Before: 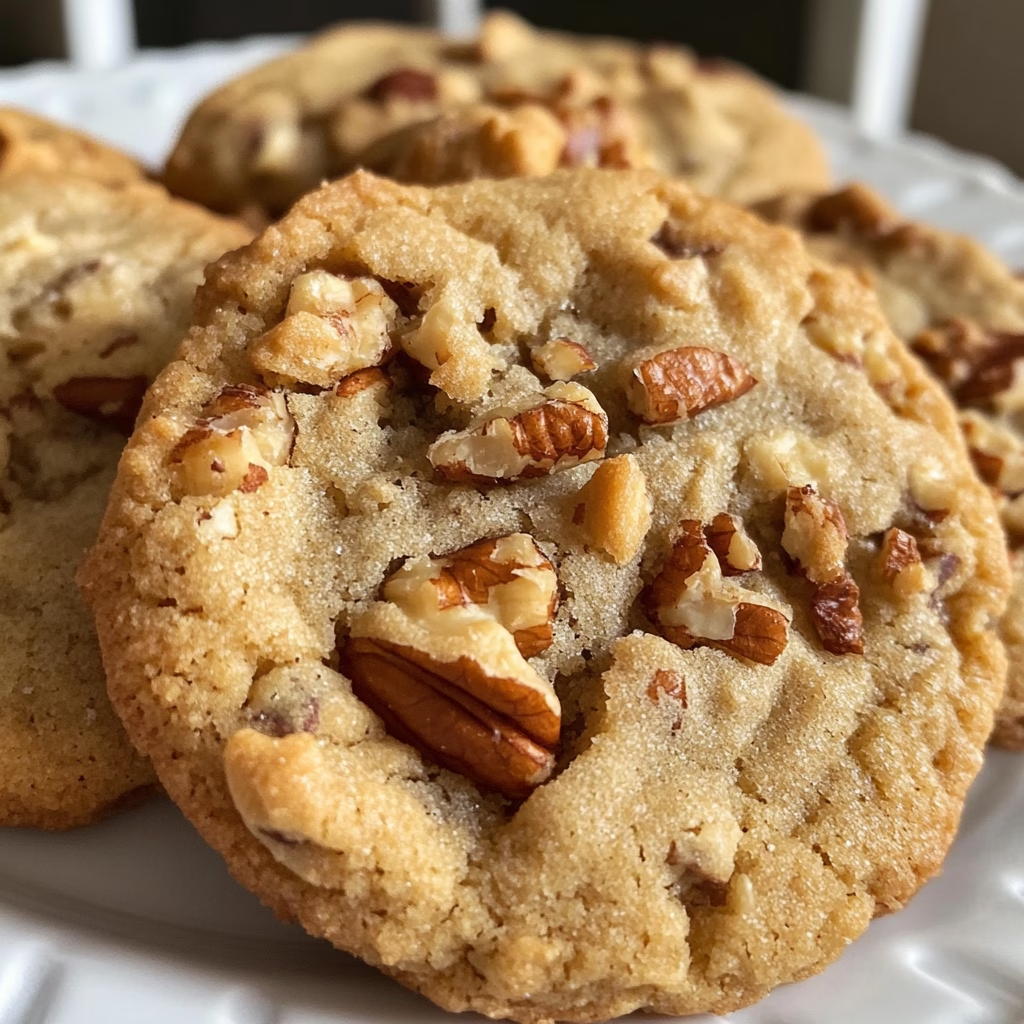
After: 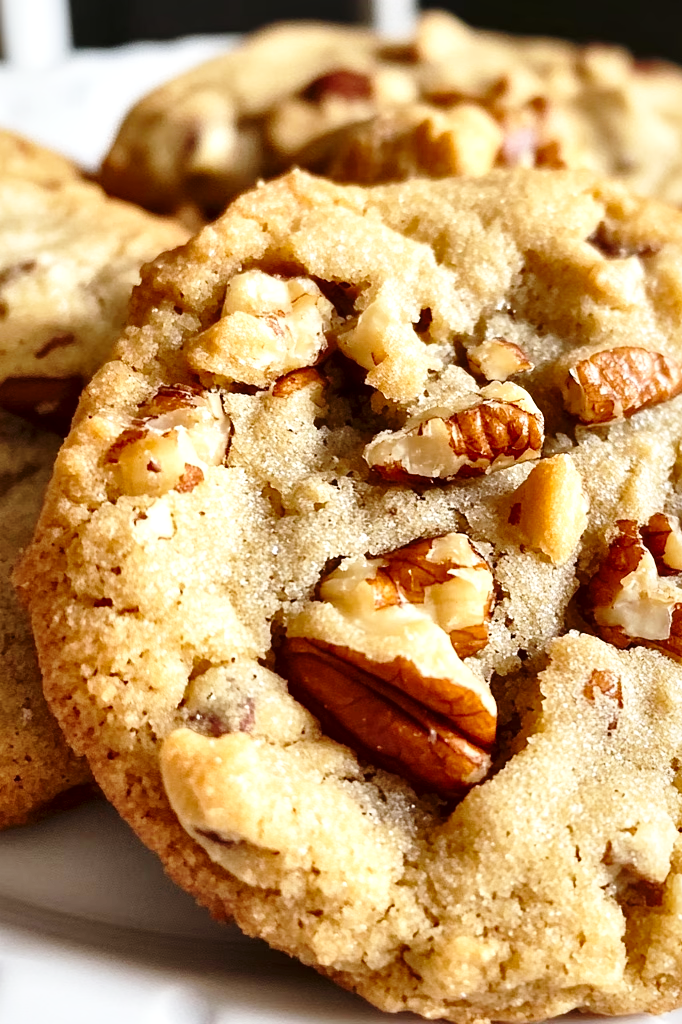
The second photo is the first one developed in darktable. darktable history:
local contrast: mode bilateral grid, contrast 26, coarseness 59, detail 152%, midtone range 0.2
crop and rotate: left 6.301%, right 27.074%
base curve: curves: ch0 [(0, 0) (0.028, 0.03) (0.121, 0.232) (0.46, 0.748) (0.859, 0.968) (1, 1)], preserve colors none
